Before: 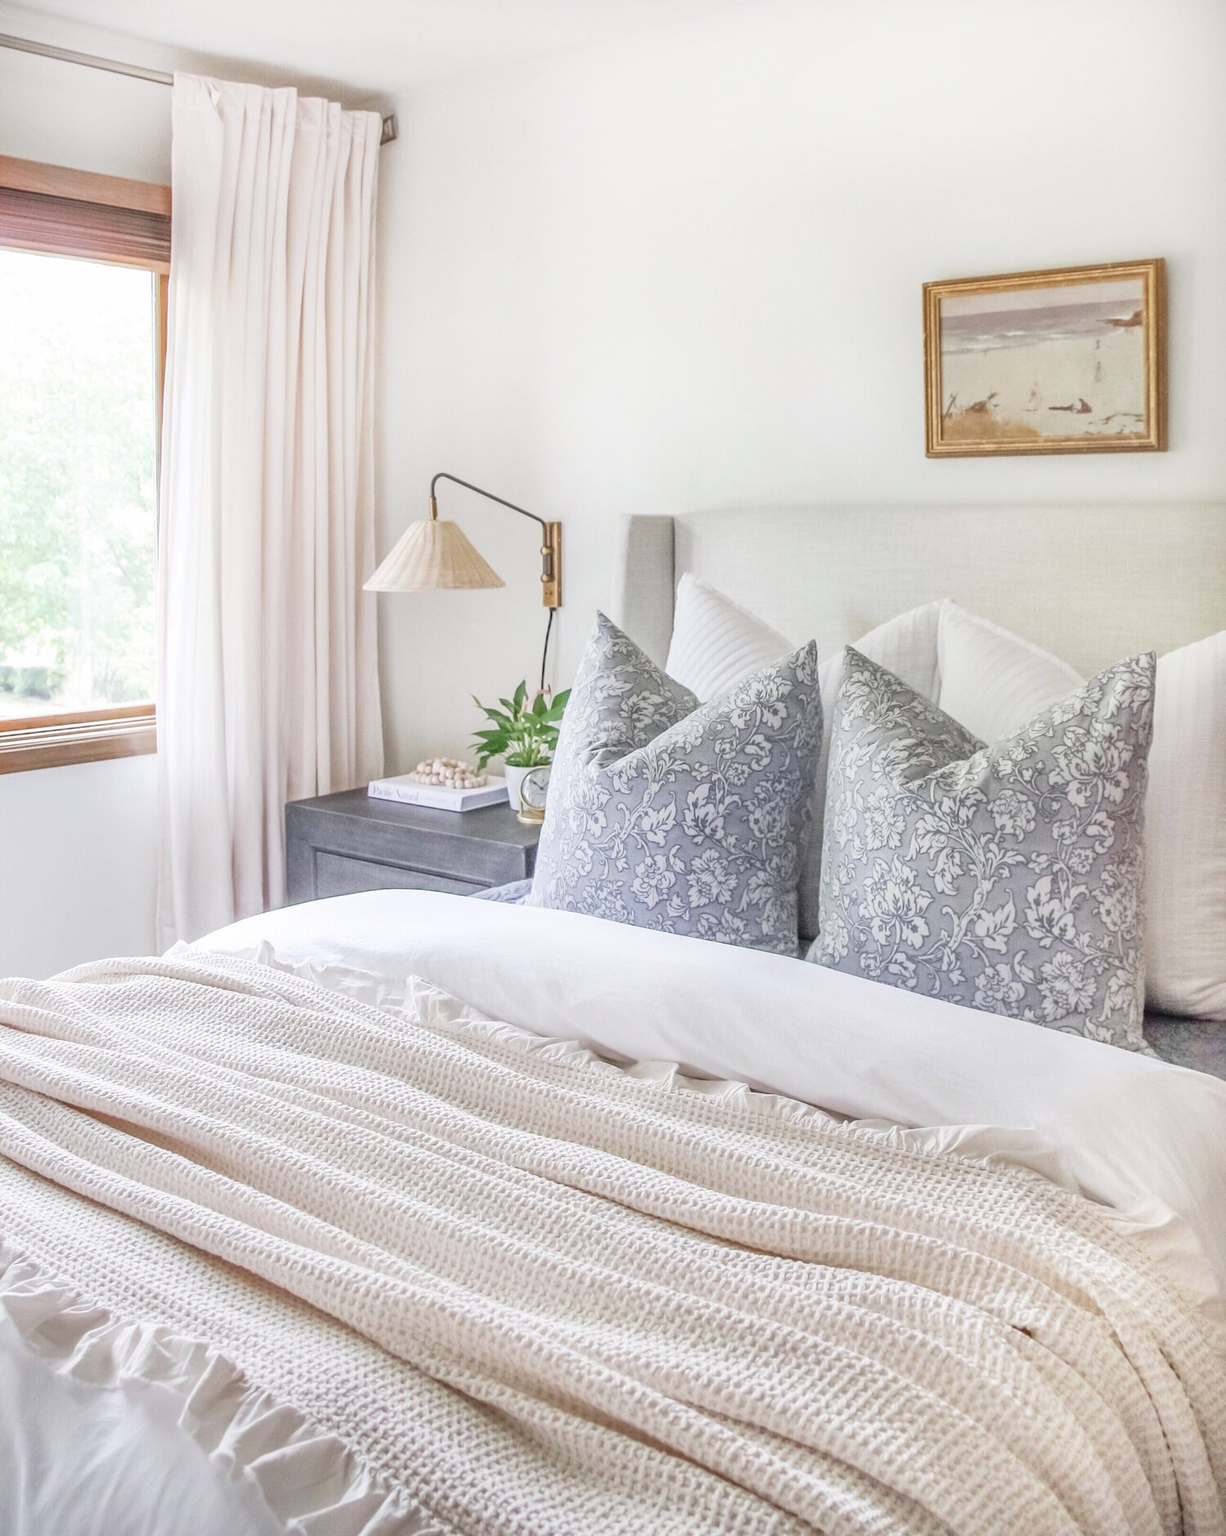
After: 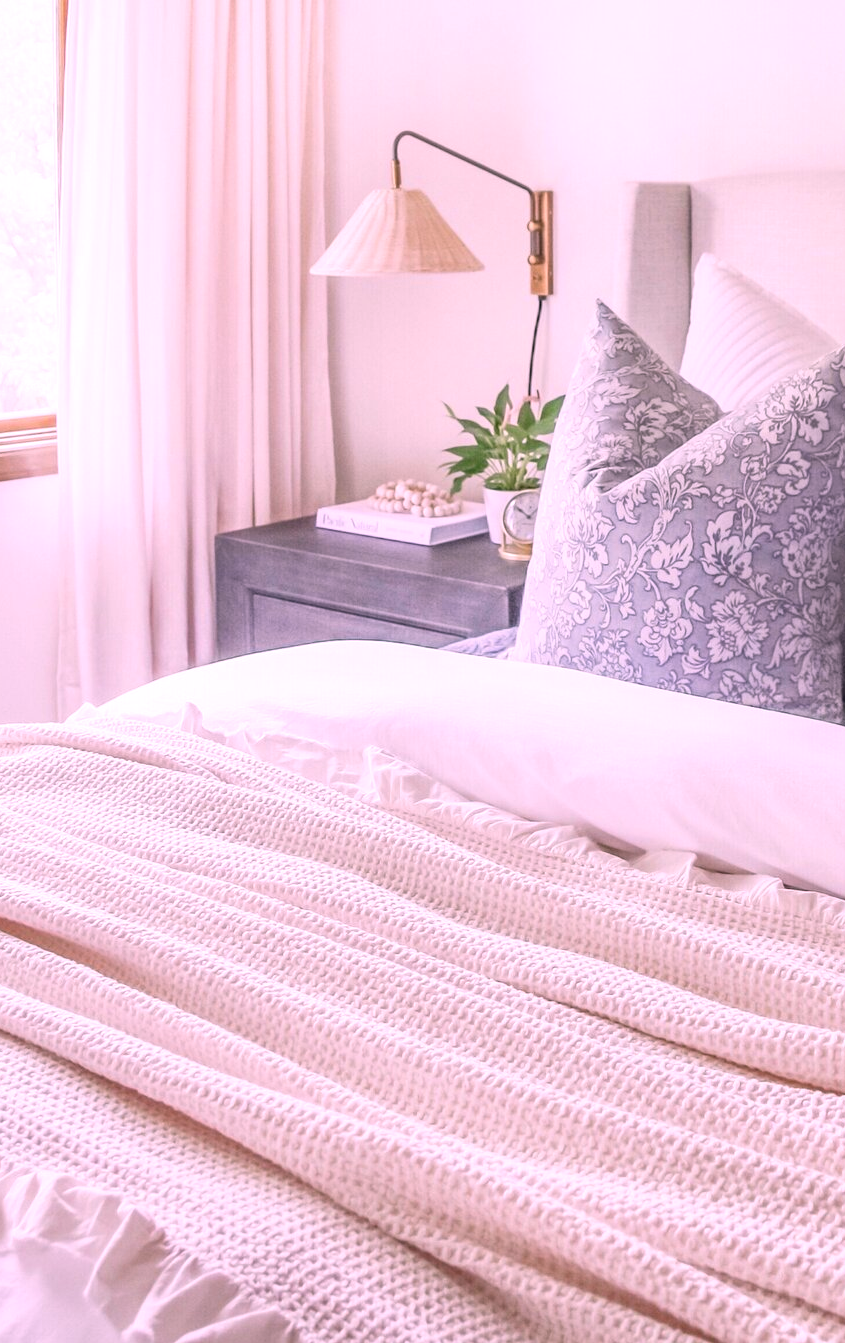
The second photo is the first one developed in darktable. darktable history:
base curve: curves: ch0 [(0, 0) (0.989, 0.992)], preserve colors none
crop: left 8.966%, top 23.852%, right 34.699%, bottom 4.703%
white balance: red 1.188, blue 1.11
